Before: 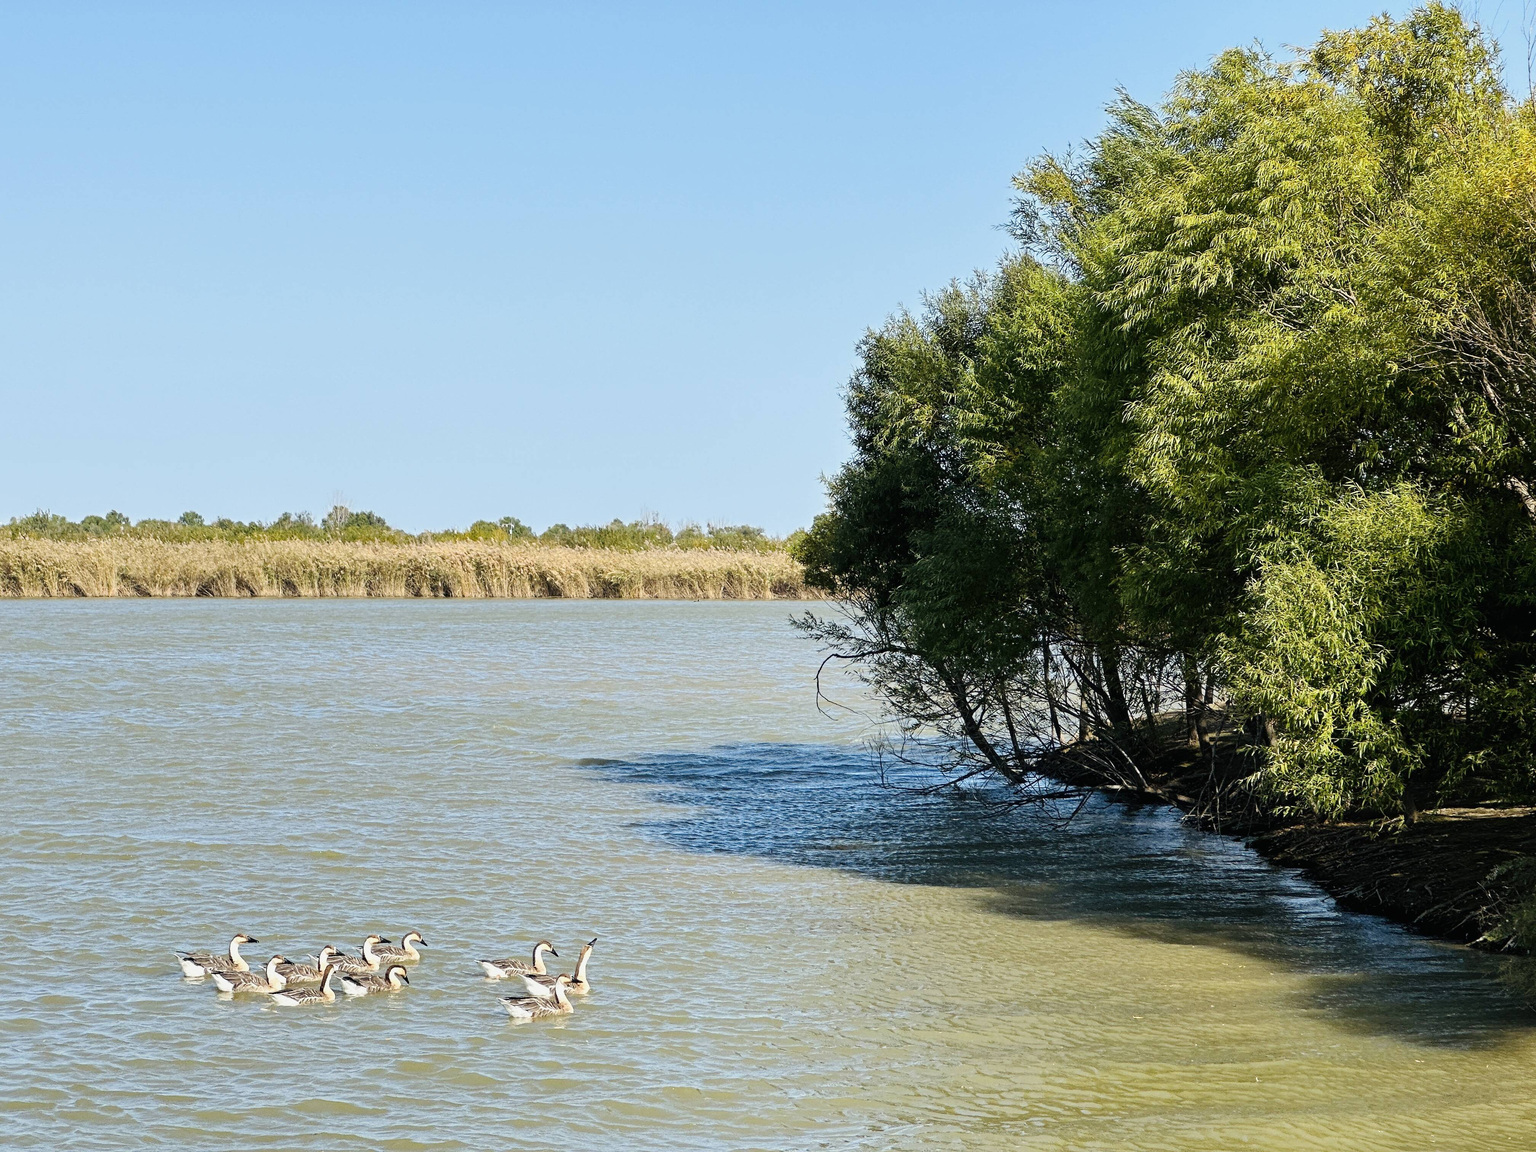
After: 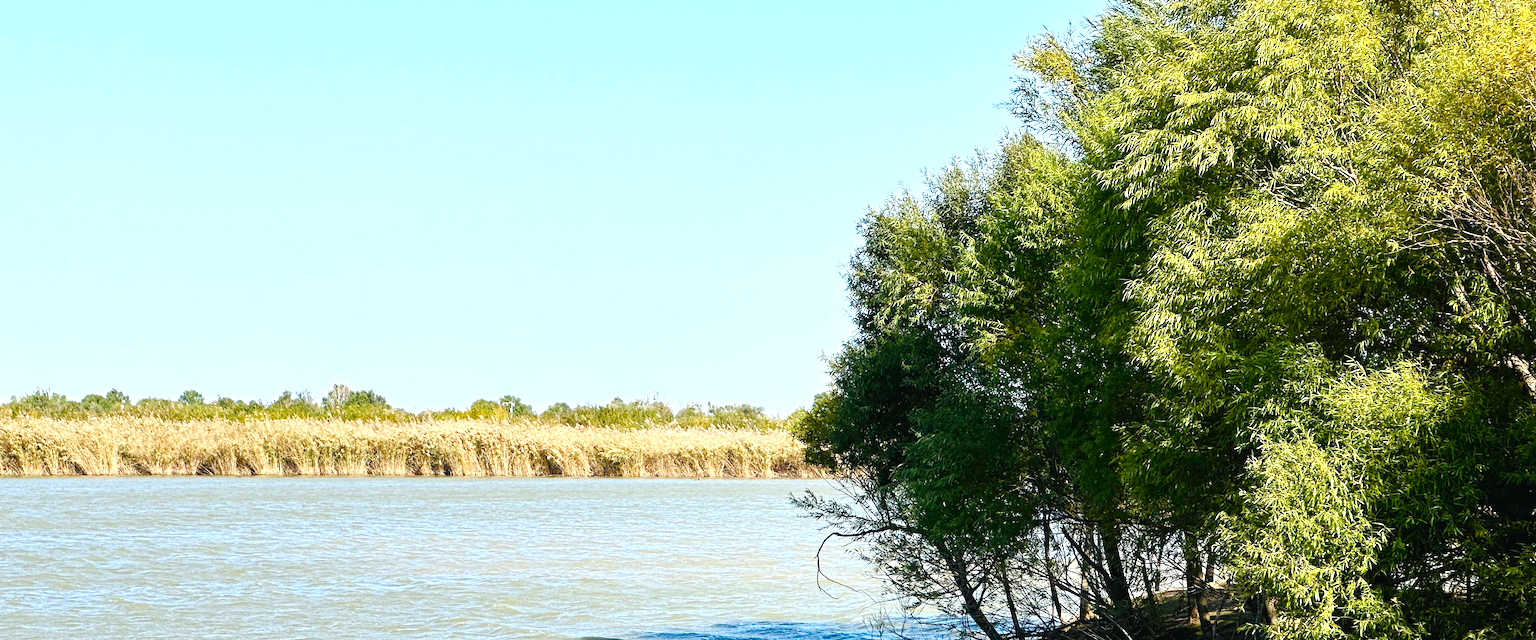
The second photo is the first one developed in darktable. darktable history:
color balance rgb: perceptual saturation grading › global saturation 0.878%, perceptual saturation grading › highlights -17.624%, perceptual saturation grading › mid-tones 32.957%, perceptual saturation grading › shadows 50.52%, global vibrance 20%
exposure: black level correction 0, exposure 0.694 EV, compensate highlight preservation false
crop and rotate: top 10.6%, bottom 33.771%
